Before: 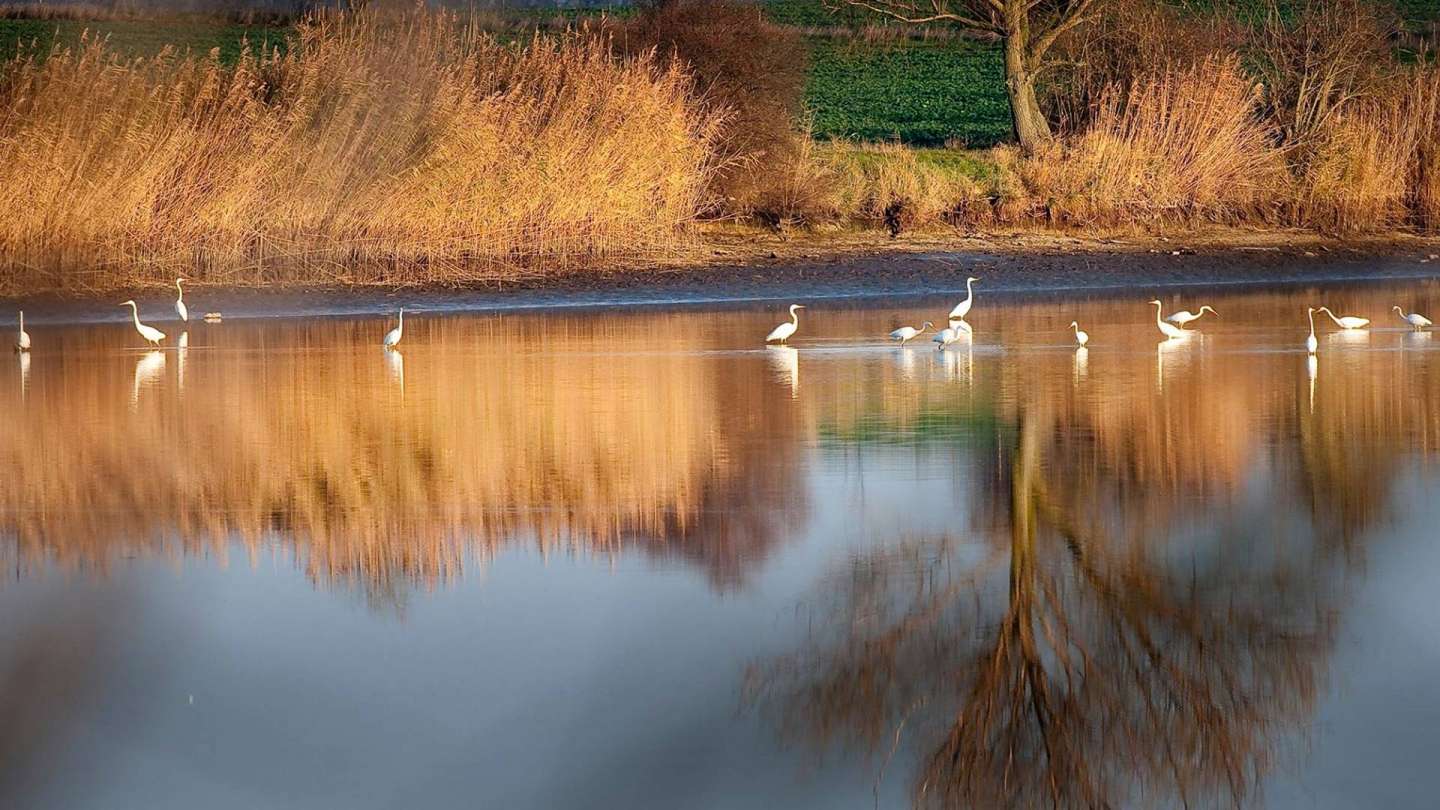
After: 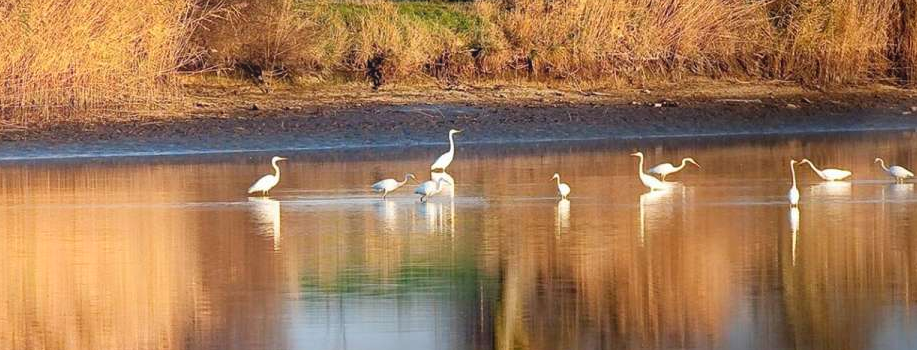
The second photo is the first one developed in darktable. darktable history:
bloom: on, module defaults
crop: left 36.005%, top 18.293%, right 0.31%, bottom 38.444%
